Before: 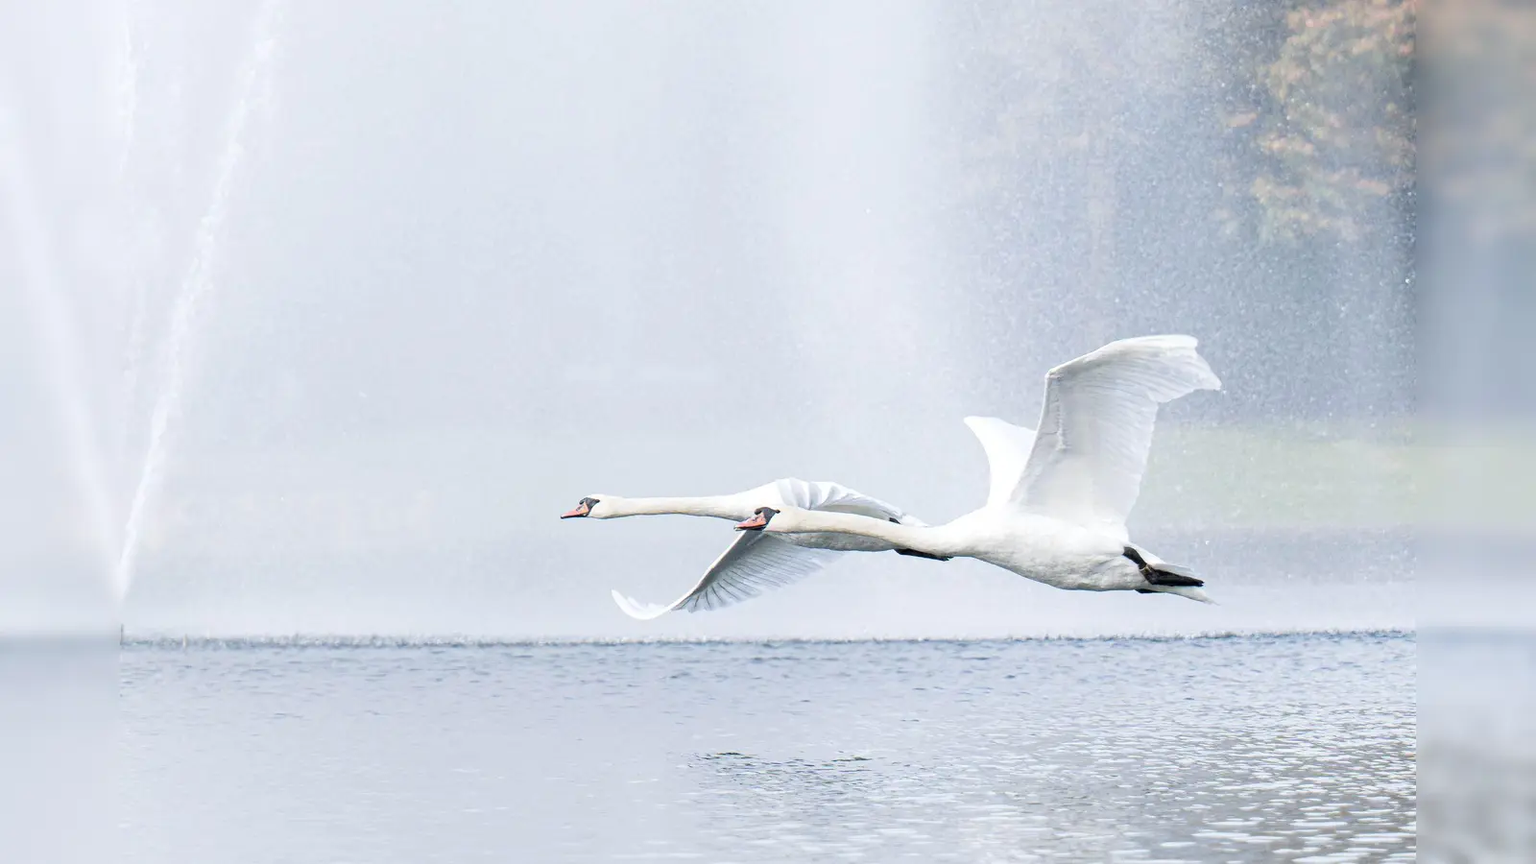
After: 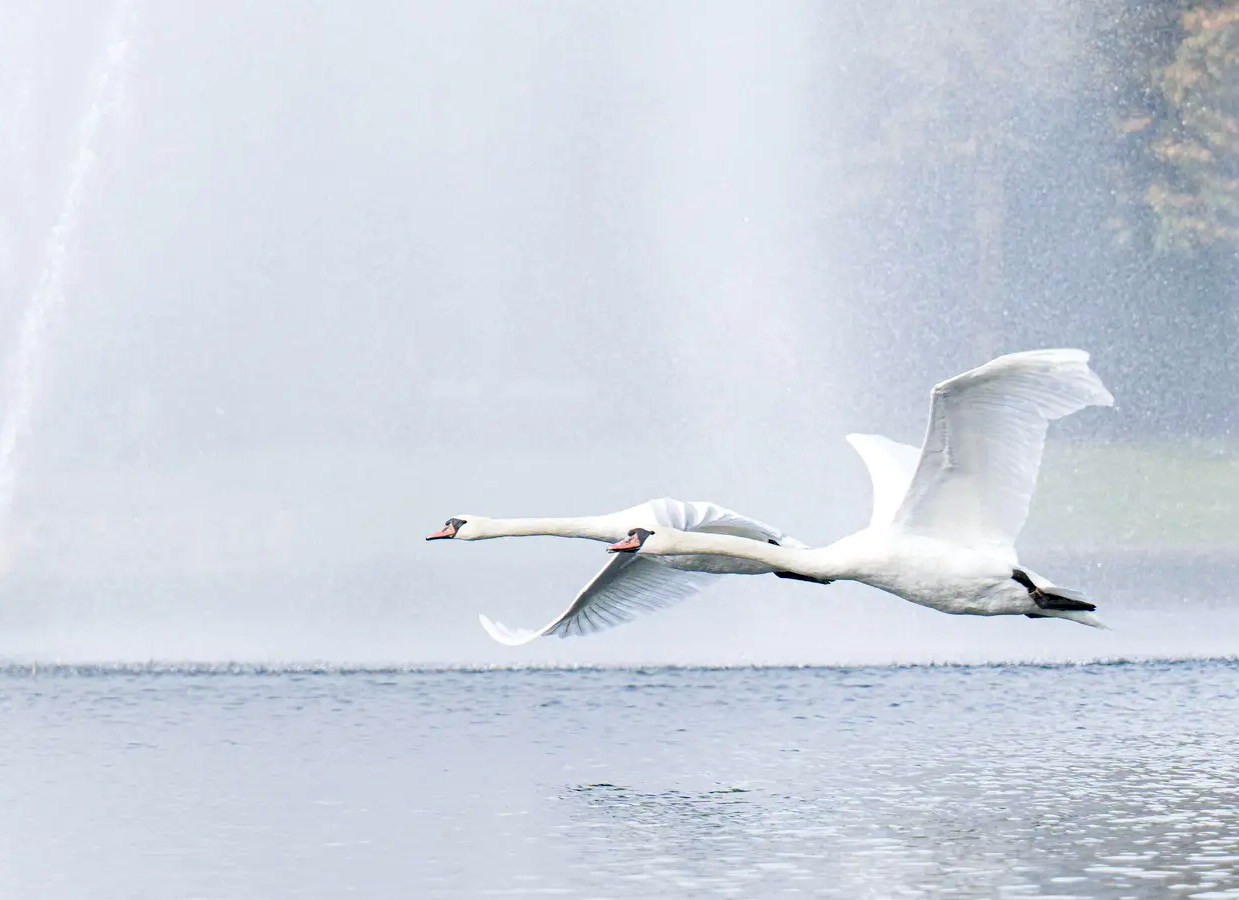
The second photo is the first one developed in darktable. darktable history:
crop: left 9.88%, right 12.664%
haze removal: strength 0.29, distance 0.25, compatibility mode true, adaptive false
